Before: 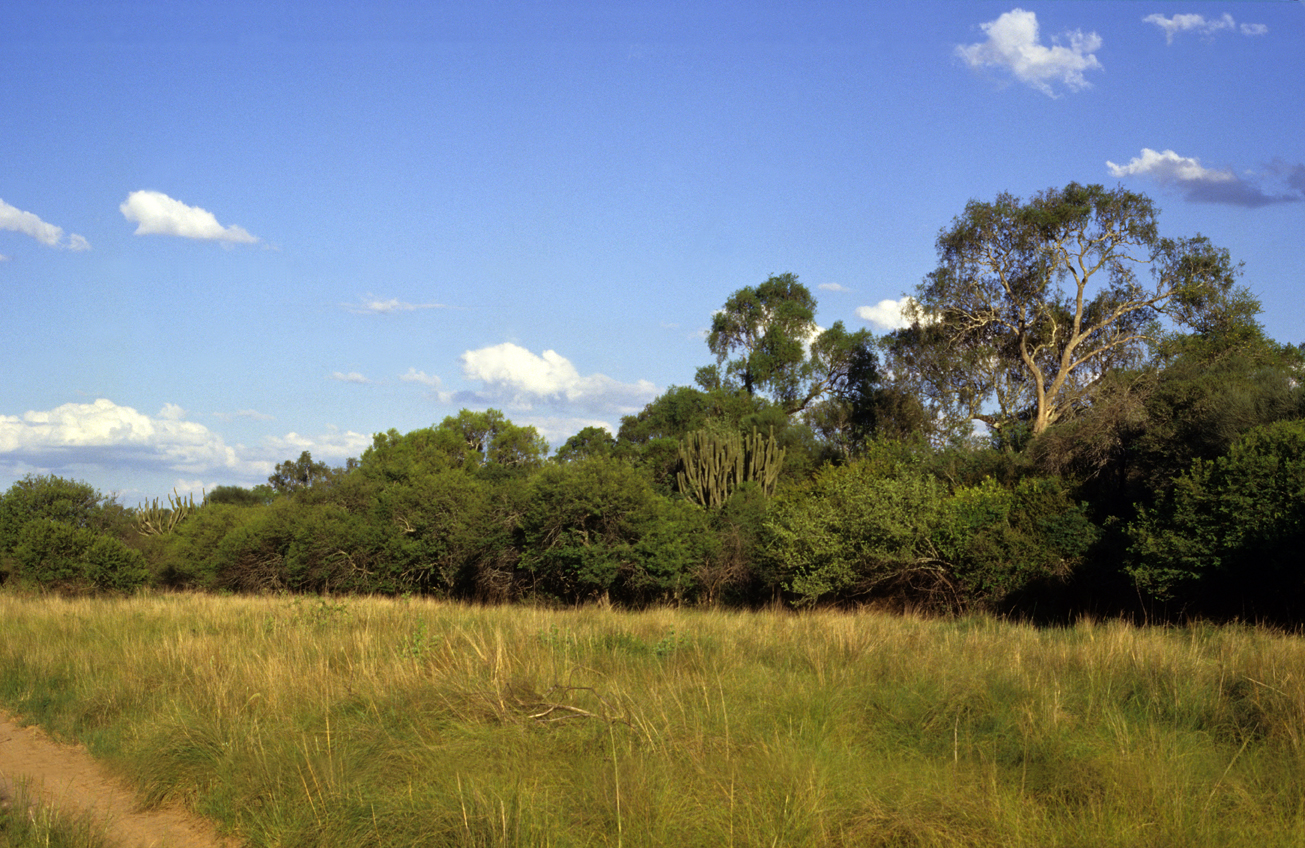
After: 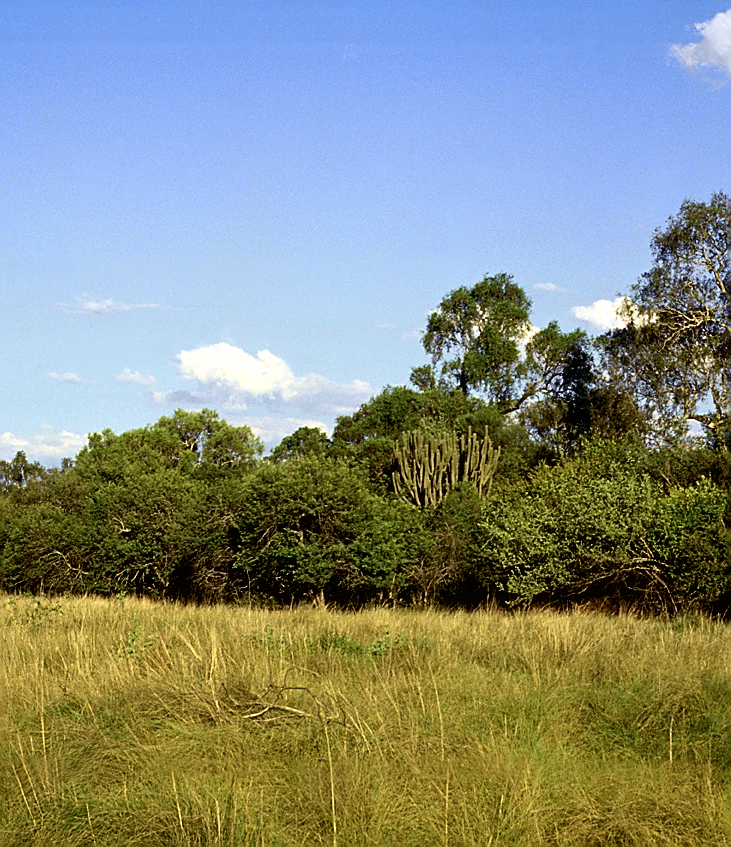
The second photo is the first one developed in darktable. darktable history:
tone curve: curves: ch0 [(0, 0.024) (0.049, 0.038) (0.176, 0.162) (0.33, 0.331) (0.432, 0.475) (0.601, 0.665) (0.843, 0.876) (1, 1)]; ch1 [(0, 0) (0.339, 0.358) (0.445, 0.439) (0.476, 0.47) (0.504, 0.504) (0.53, 0.511) (0.557, 0.558) (0.627, 0.635) (0.728, 0.746) (1, 1)]; ch2 [(0, 0) (0.327, 0.324) (0.417, 0.44) (0.46, 0.453) (0.502, 0.504) (0.526, 0.52) (0.54, 0.564) (0.606, 0.626) (0.76, 0.75) (1, 1)], color space Lab, independent channels, preserve colors none
local contrast: highlights 105%, shadows 102%, detail 119%, midtone range 0.2
crop: left 21.867%, right 22.086%, bottom 0.006%
sharpen: radius 1.394, amount 1.248, threshold 0.763
